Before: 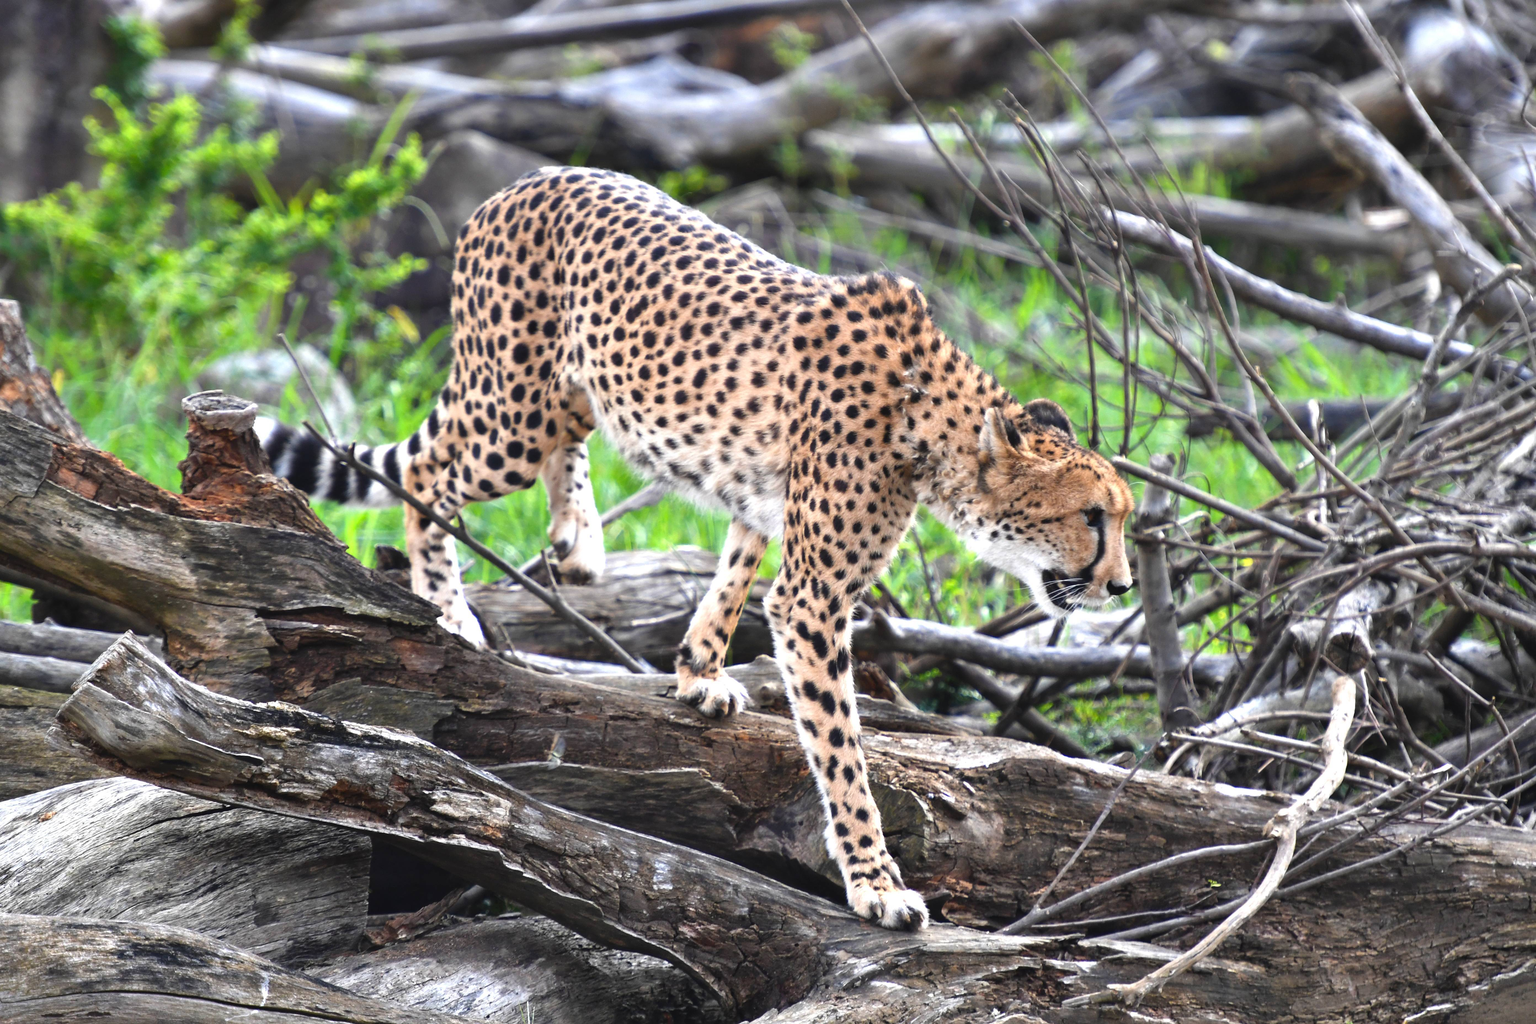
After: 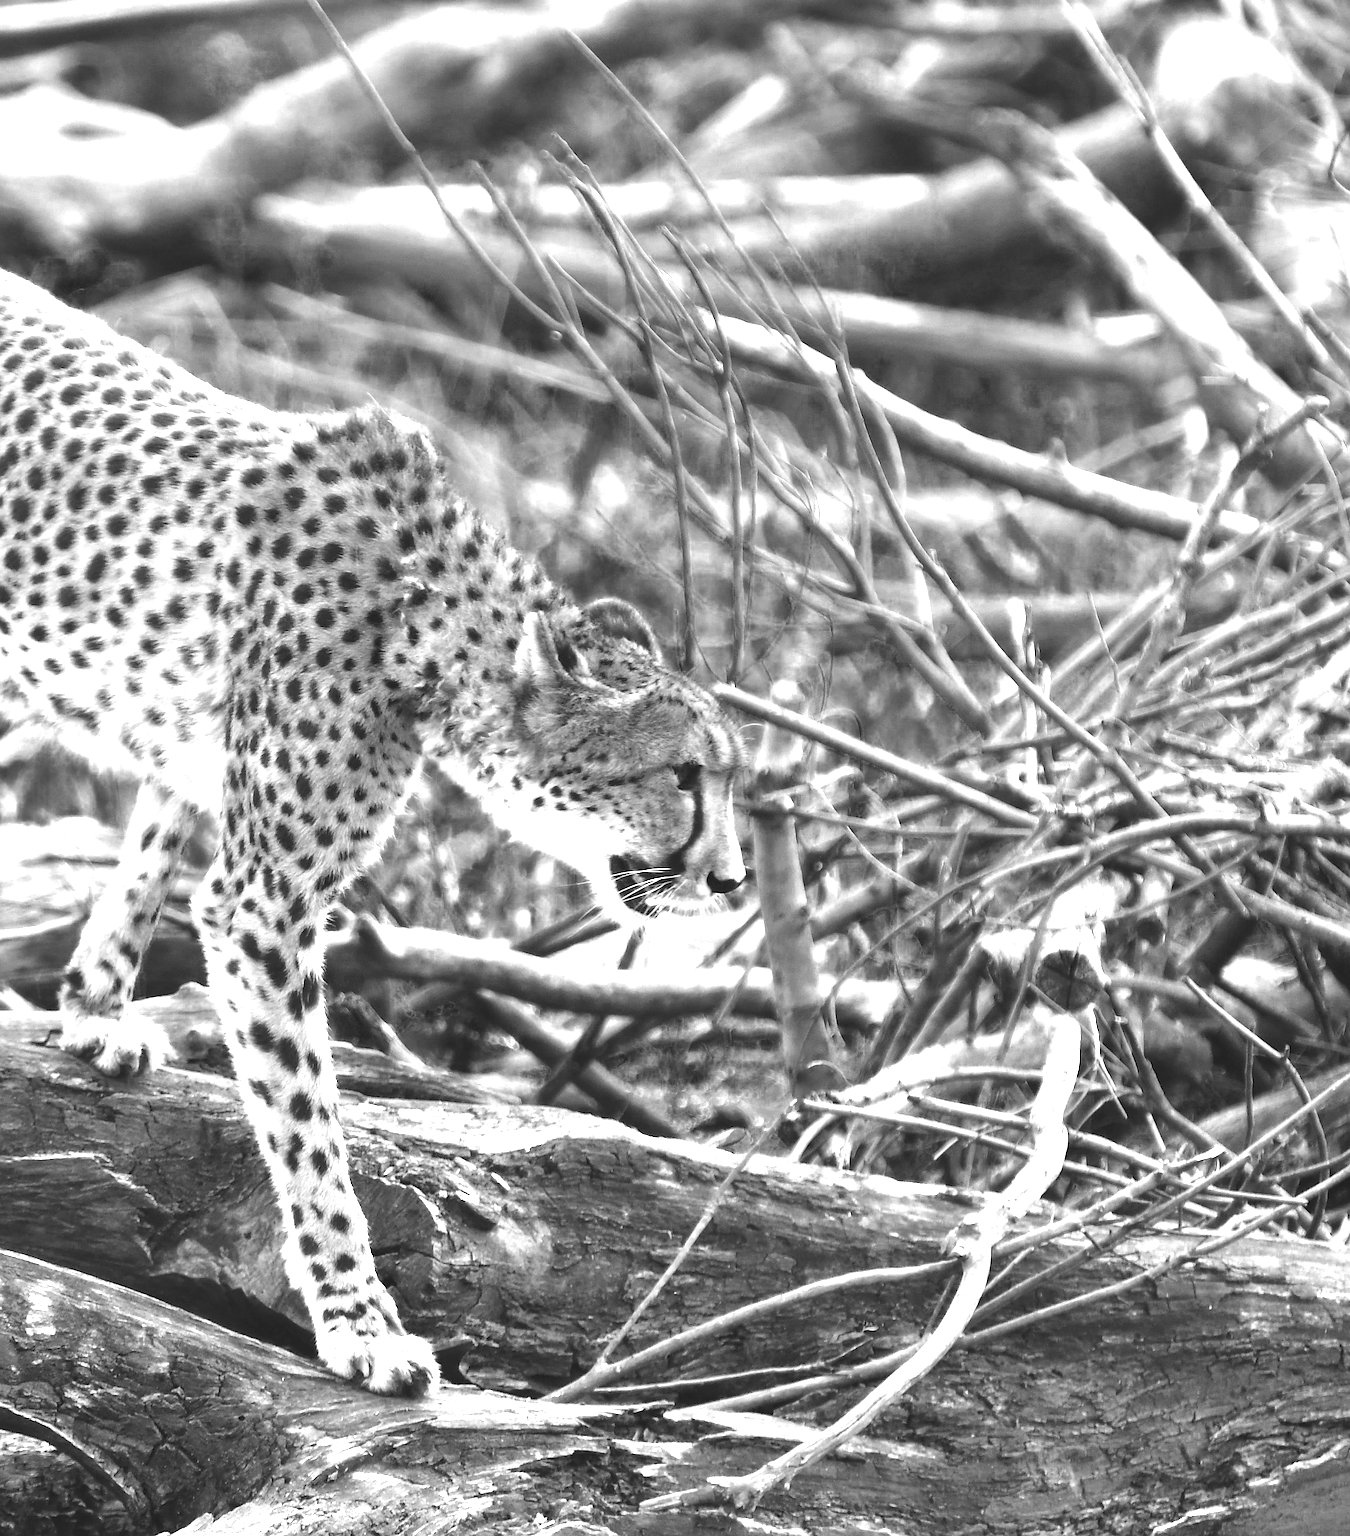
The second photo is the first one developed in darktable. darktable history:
color zones: curves: ch0 [(0.287, 0.048) (0.493, 0.484) (0.737, 0.816)]; ch1 [(0, 0) (0.143, 0) (0.286, 0) (0.429, 0) (0.571, 0) (0.714, 0) (0.857, 0)]
color balance rgb: shadows lift › chroma 1%, shadows lift › hue 113°, highlights gain › chroma 0.2%, highlights gain › hue 333°, perceptual saturation grading › global saturation 20%, perceptual saturation grading › highlights -50%, perceptual saturation grading › shadows 25%, contrast -30%
crop: left 41.402%
white balance: red 0.766, blue 1.537
color correction: highlights a* -7.23, highlights b* -0.161, shadows a* 20.08, shadows b* 11.73
sharpen: radius 1.4, amount 1.25, threshold 0.7
